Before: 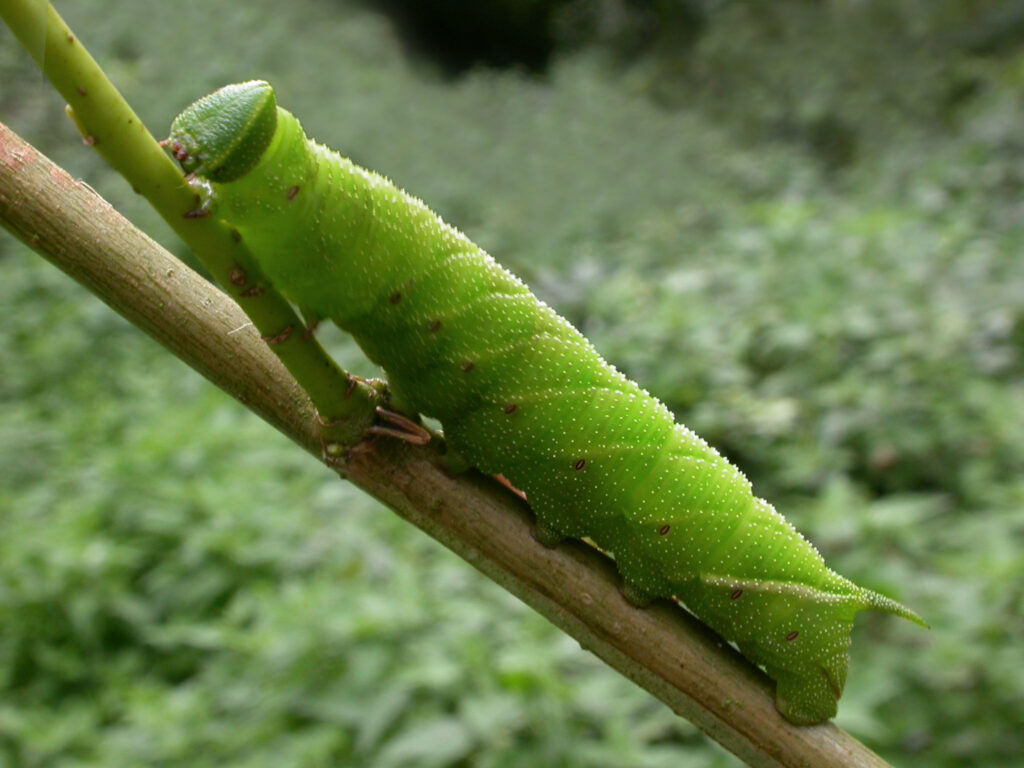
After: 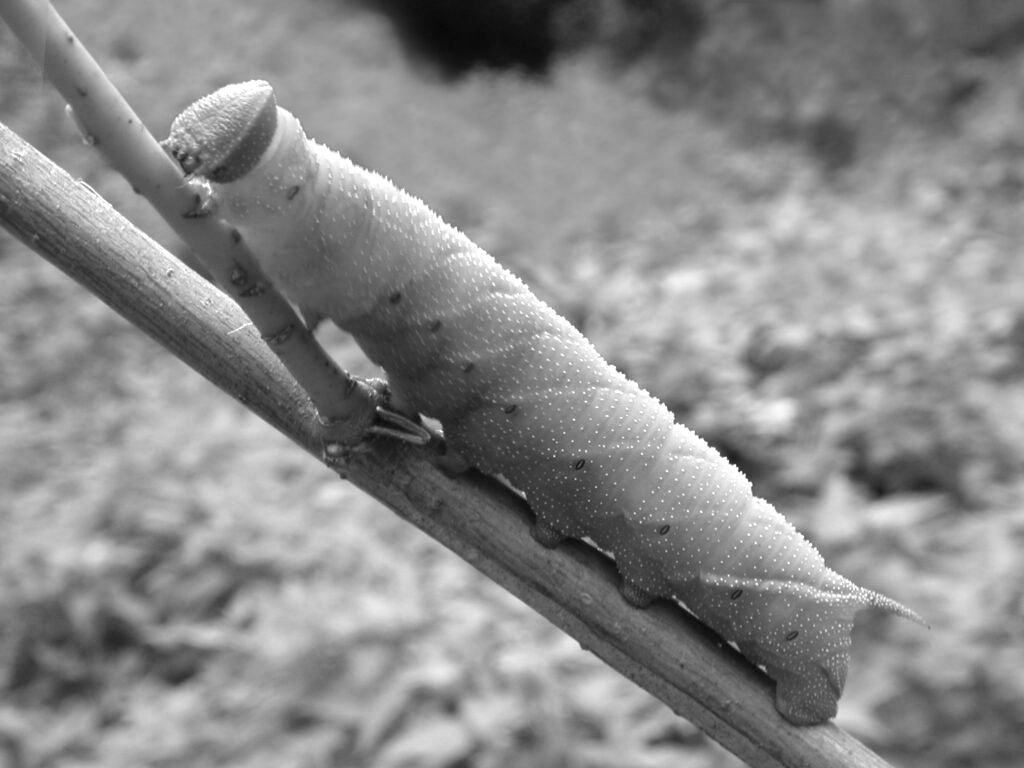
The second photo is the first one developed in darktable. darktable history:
monochrome: on, module defaults
exposure: exposure 0.559 EV, compensate highlight preservation false
